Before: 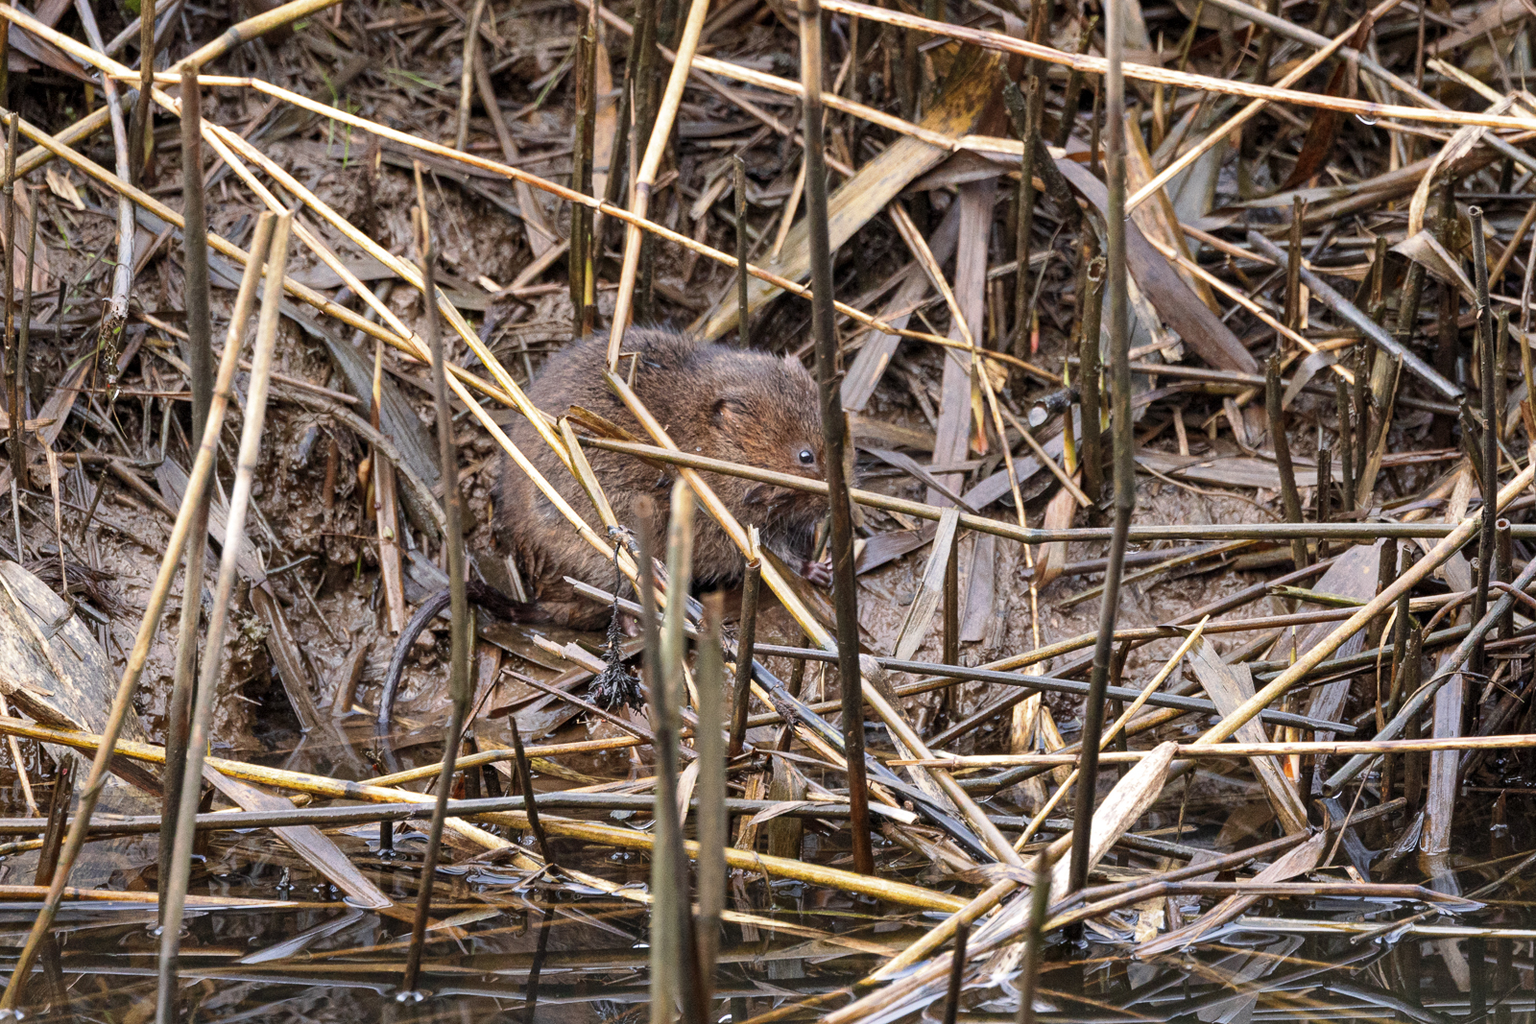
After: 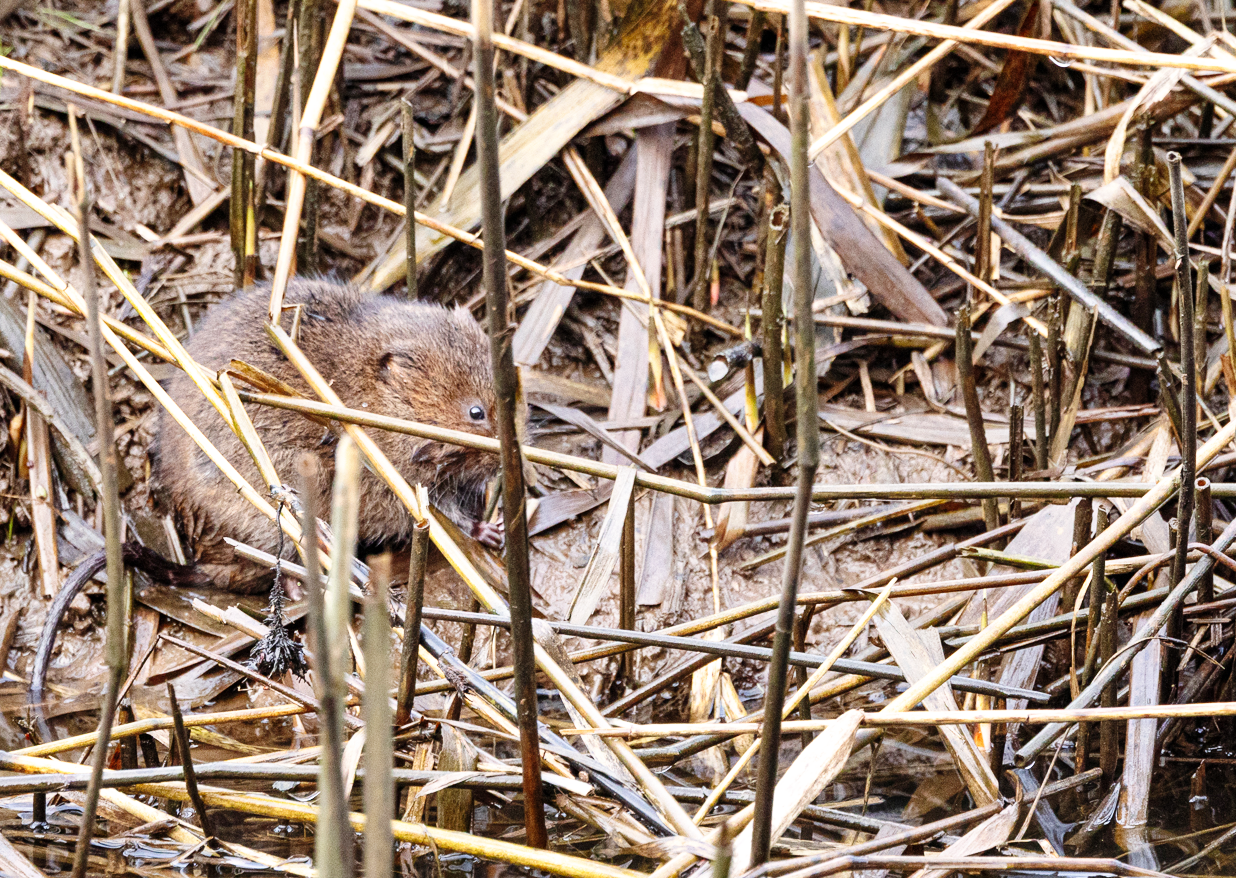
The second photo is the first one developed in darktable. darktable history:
crop: left 22.725%, top 5.923%, bottom 11.713%
base curve: curves: ch0 [(0, 0) (0.008, 0.007) (0.022, 0.029) (0.048, 0.089) (0.092, 0.197) (0.191, 0.399) (0.275, 0.534) (0.357, 0.65) (0.477, 0.78) (0.542, 0.833) (0.799, 0.973) (1, 1)], preserve colors none
